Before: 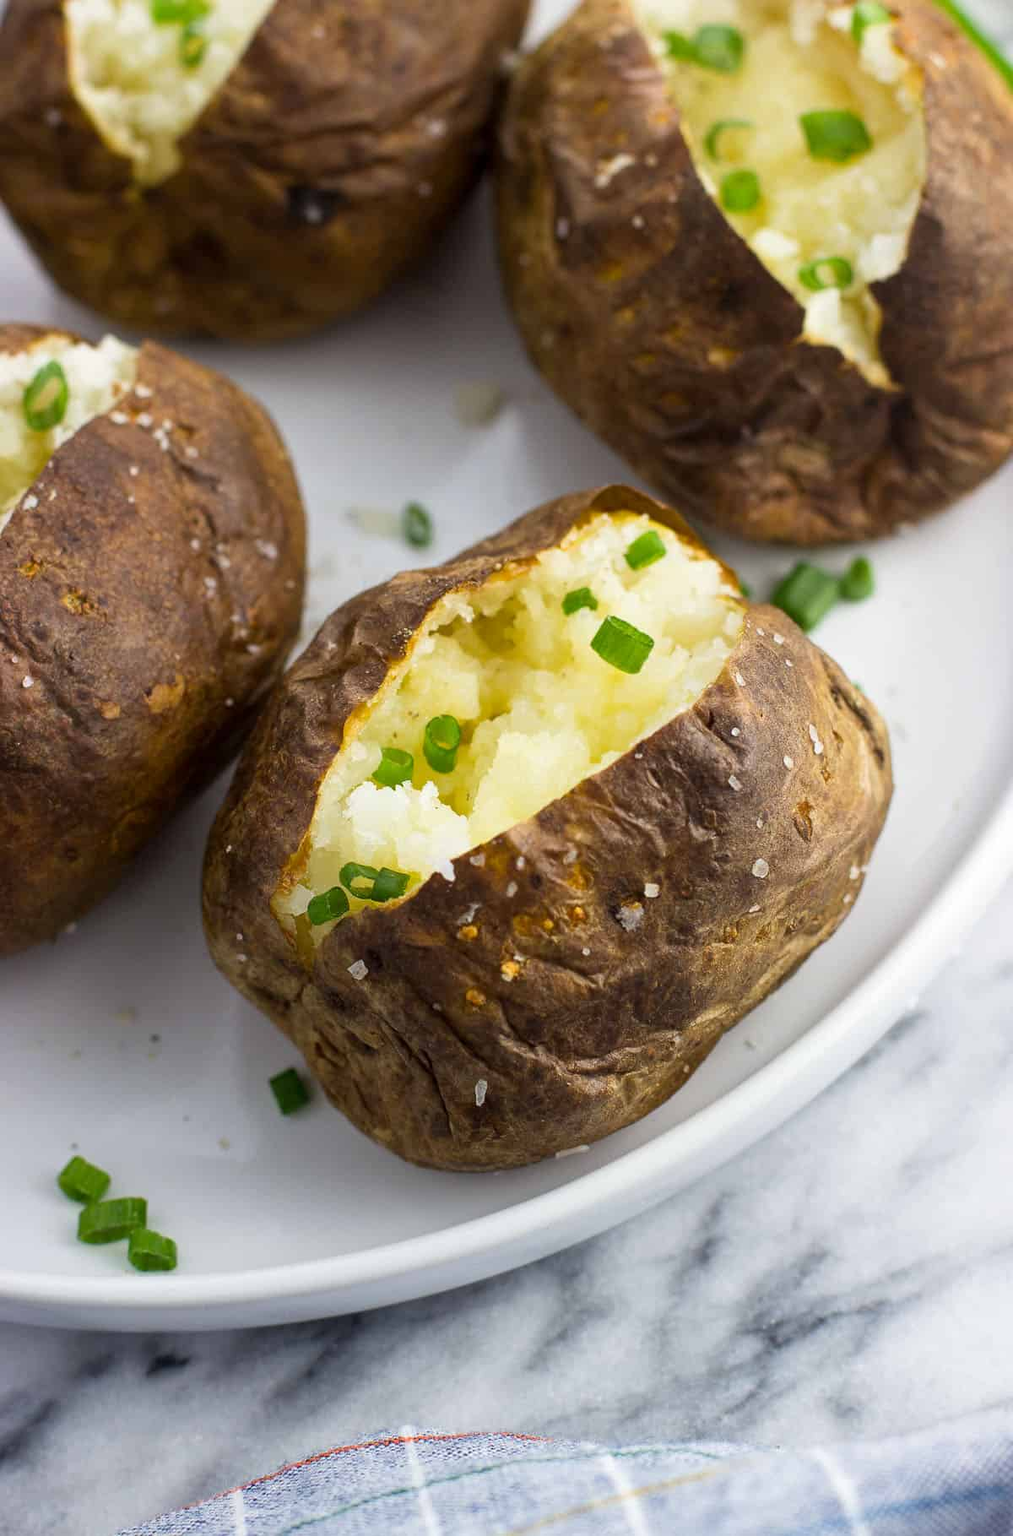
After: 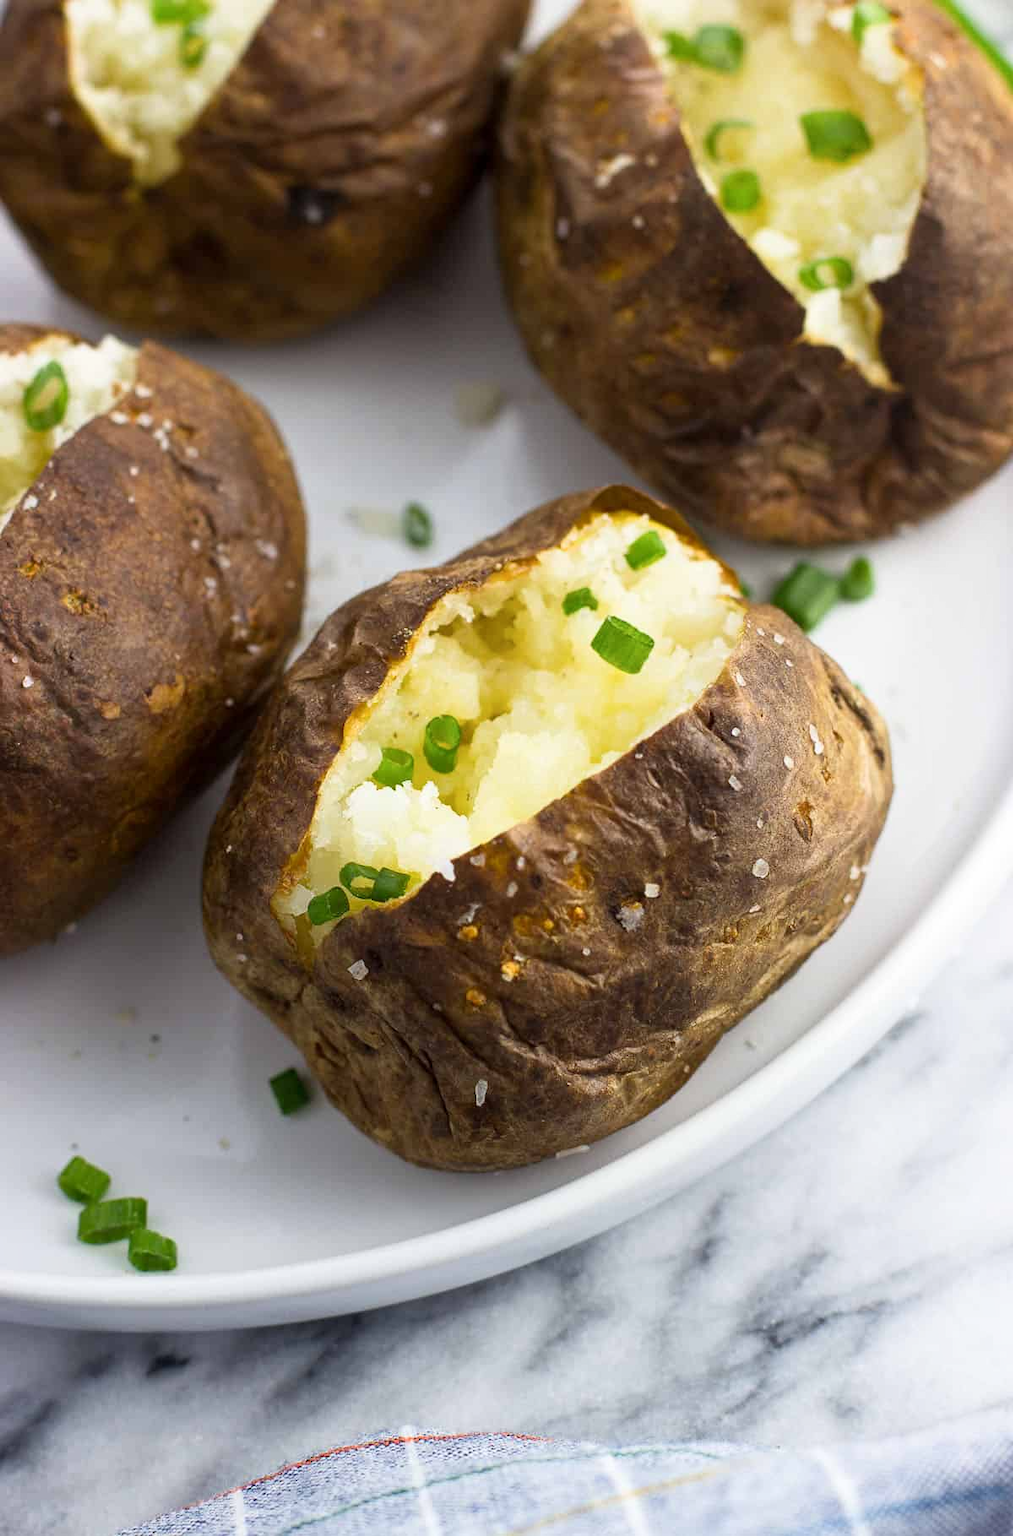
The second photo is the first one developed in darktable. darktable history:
shadows and highlights: shadows -0.351, highlights 41.03
